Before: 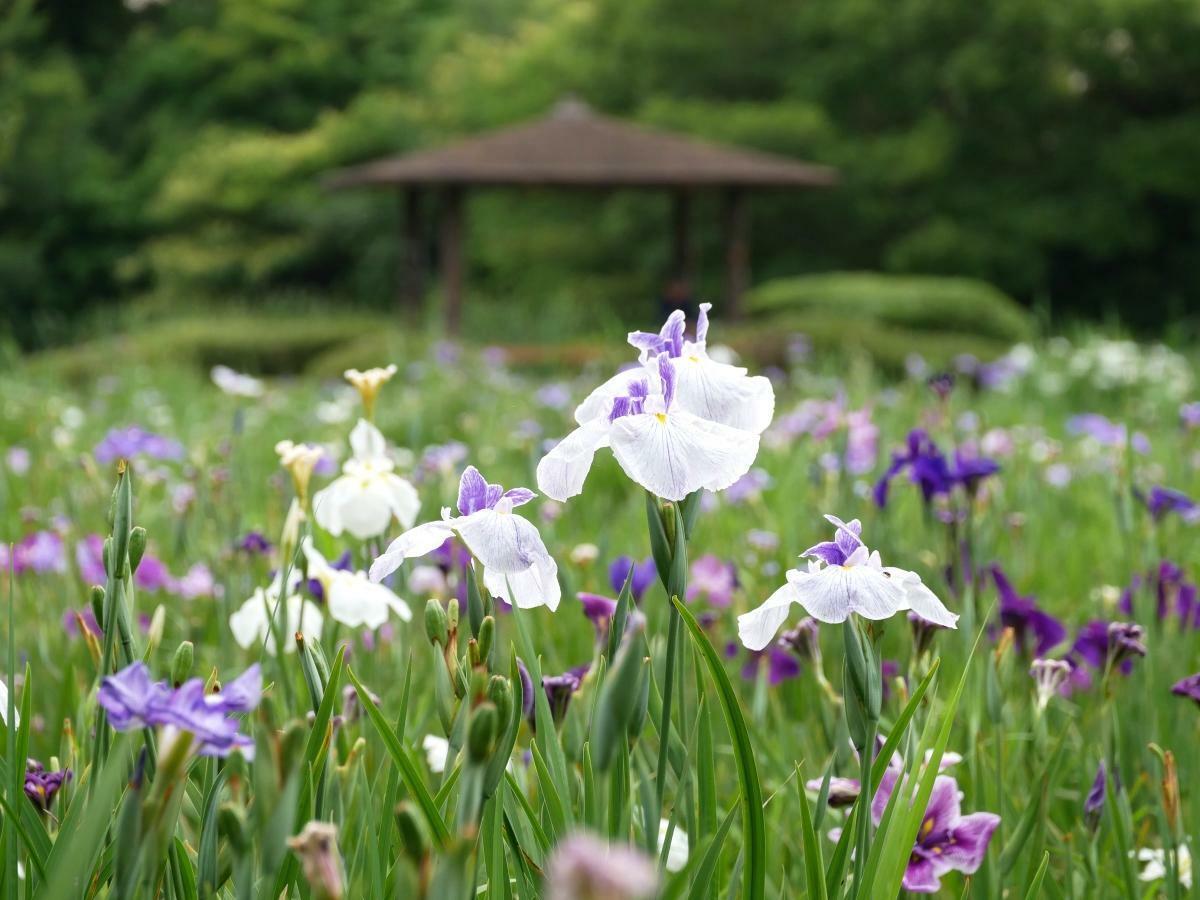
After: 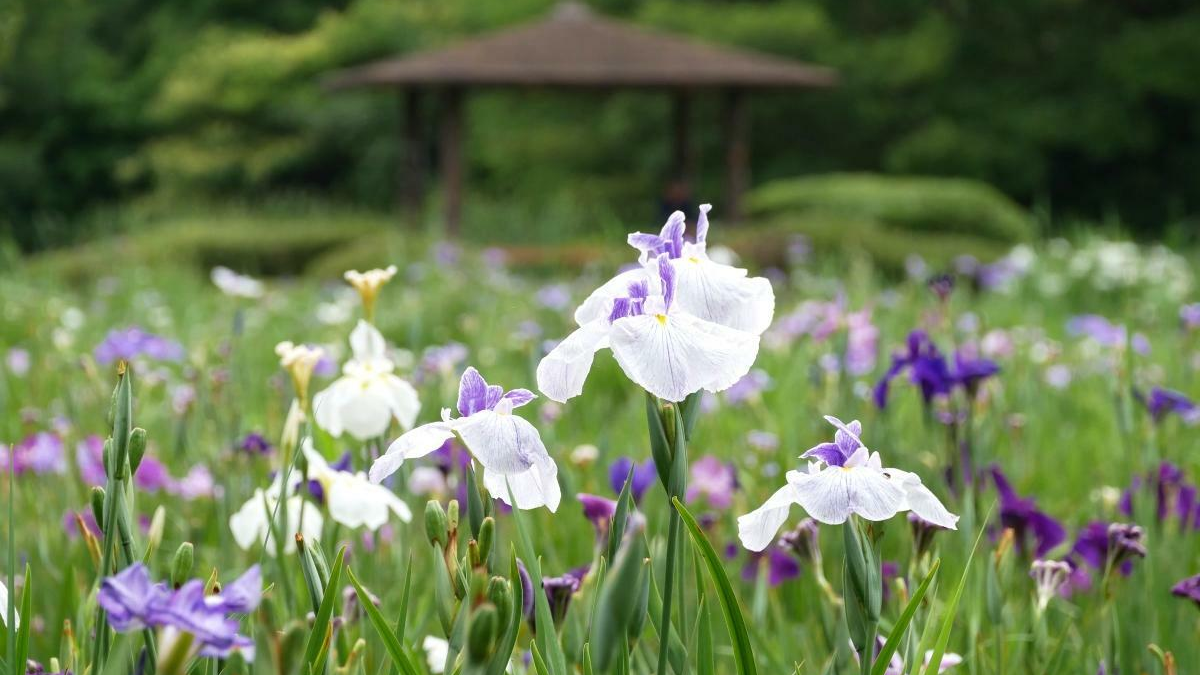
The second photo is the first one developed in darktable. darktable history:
crop: top 11.088%, bottom 13.826%
